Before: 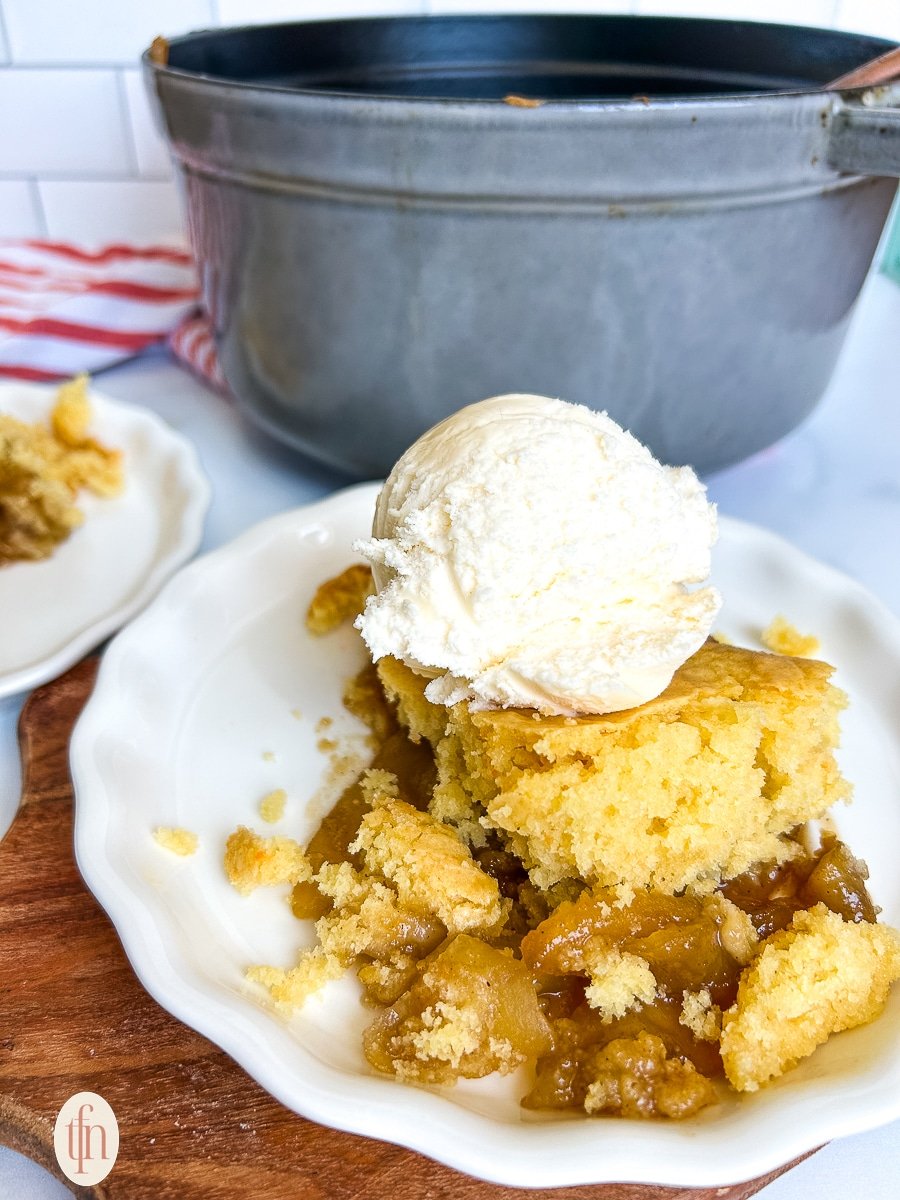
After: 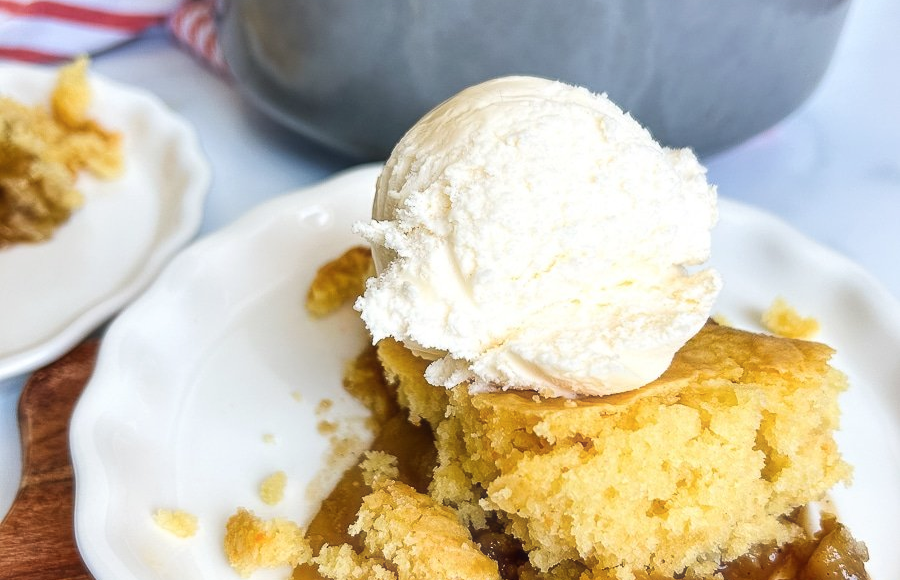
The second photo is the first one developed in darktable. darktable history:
crop and rotate: top 26.512%, bottom 25.086%
haze removal: strength -0.103, compatibility mode true, adaptive false
